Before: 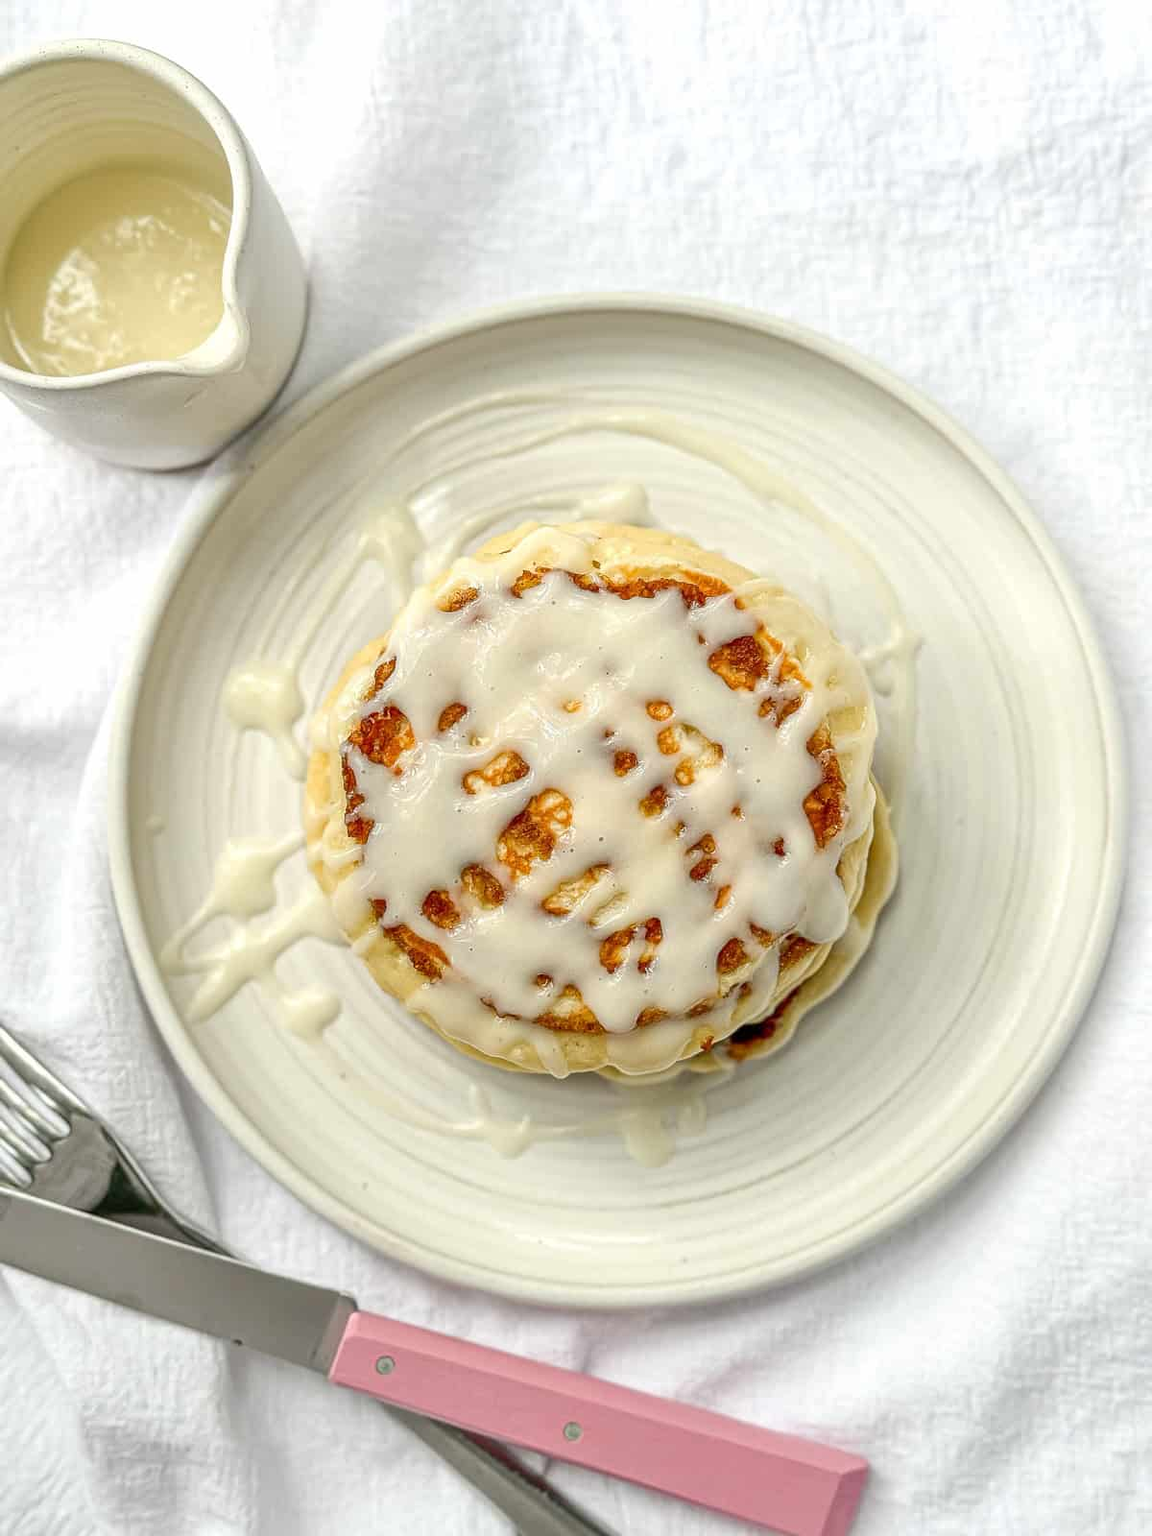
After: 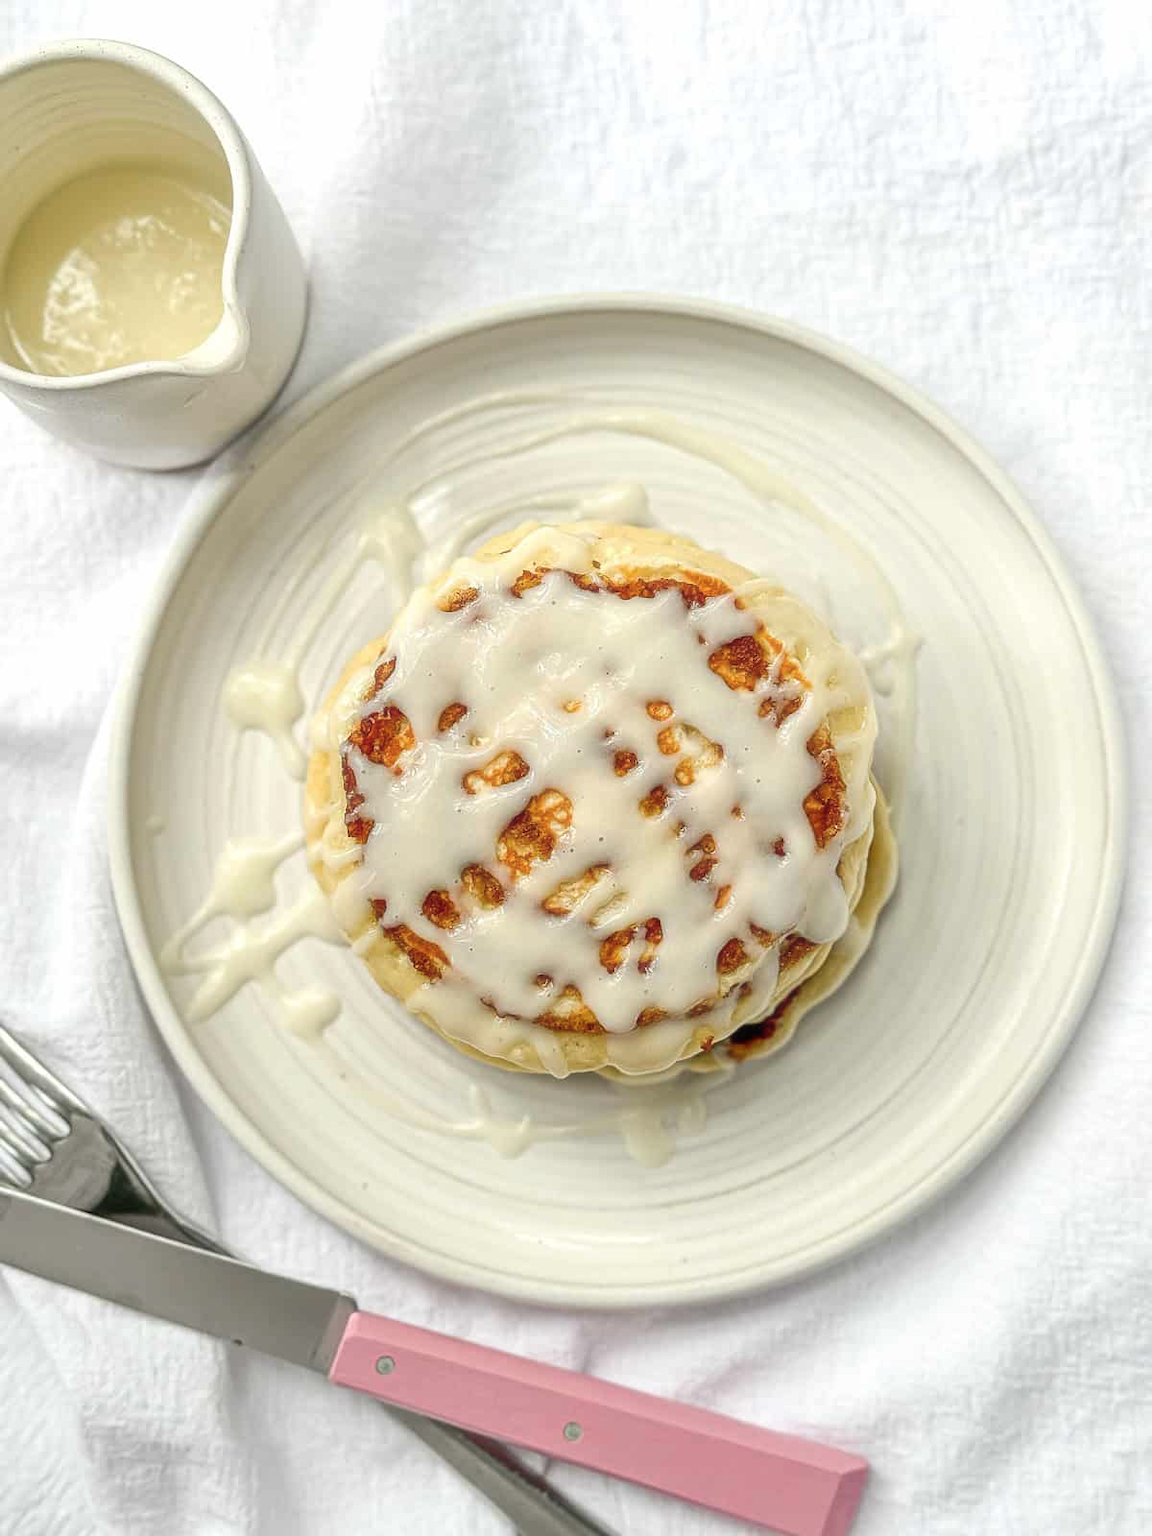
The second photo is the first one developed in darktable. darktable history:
exposure: compensate highlight preservation false
haze removal: strength -0.1, adaptive false
